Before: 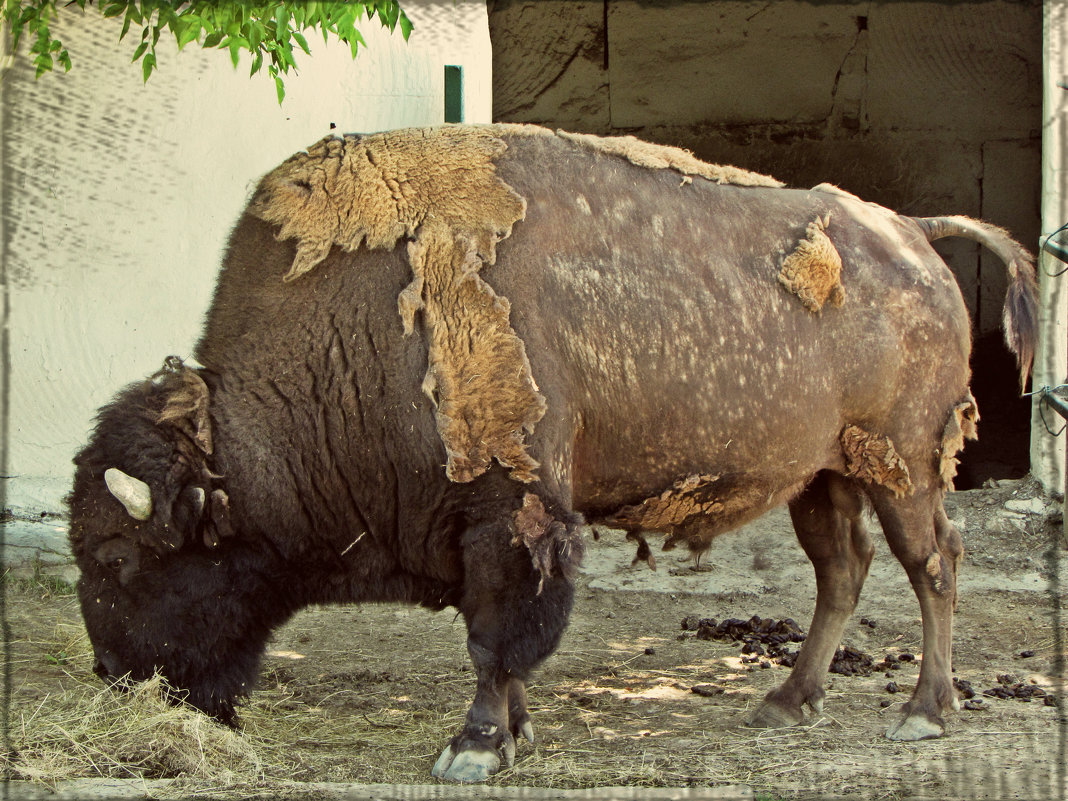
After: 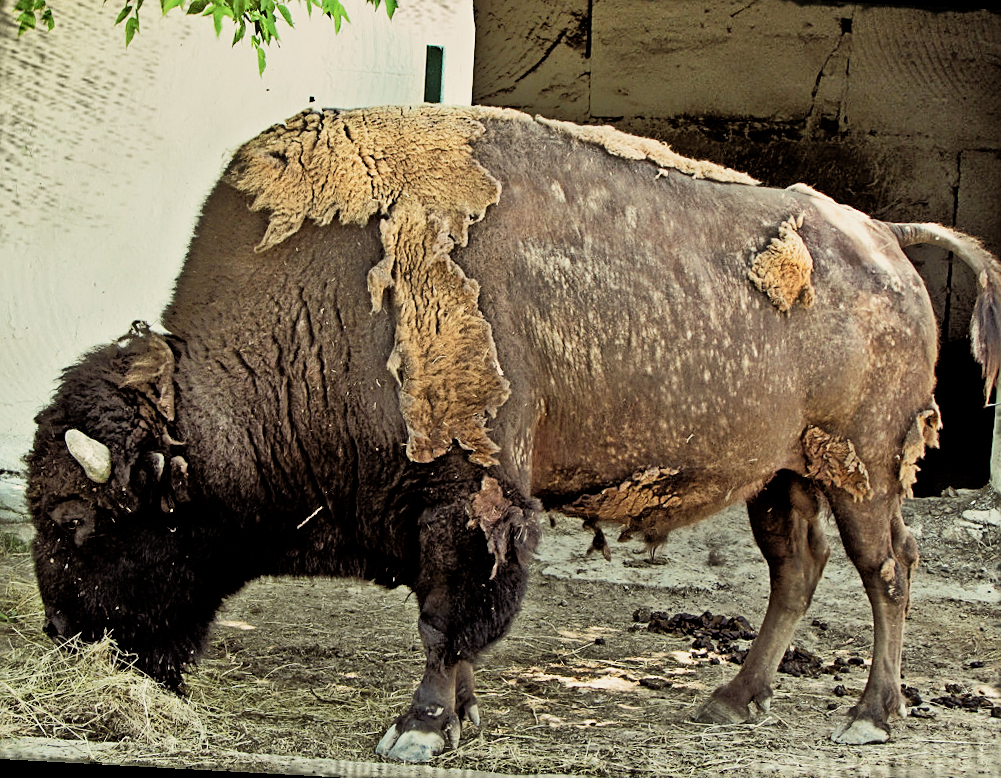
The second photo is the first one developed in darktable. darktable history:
sharpen: on, module defaults
crop and rotate: angle -3.12°, left 5.143%, top 5.189%, right 4.669%, bottom 4.124%
tone equalizer: -8 EV -0.491 EV, -7 EV -0.327 EV, -6 EV -0.103 EV, -5 EV 0.437 EV, -4 EV 0.96 EV, -3 EV 0.783 EV, -2 EV -0.008 EV, -1 EV 0.136 EV, +0 EV -0.021 EV
filmic rgb: black relative exposure -5.08 EV, white relative exposure 3.55 EV, hardness 3.18, contrast 1.389, highlights saturation mix -48.81%
